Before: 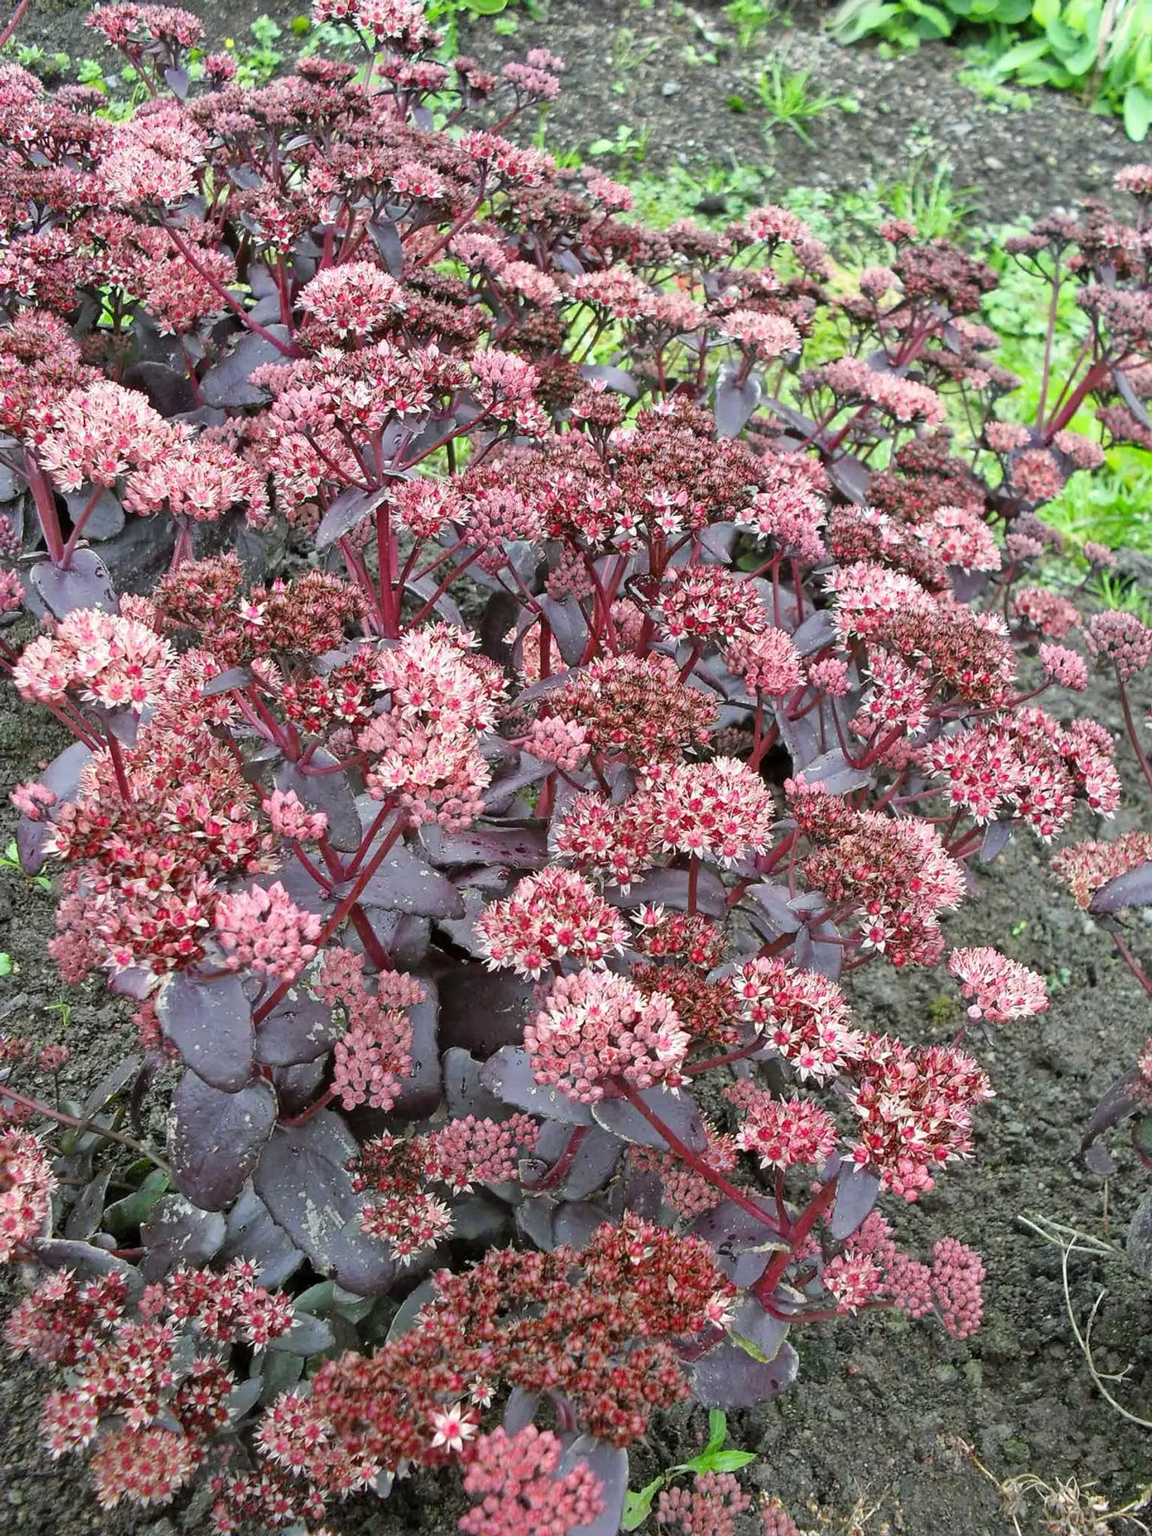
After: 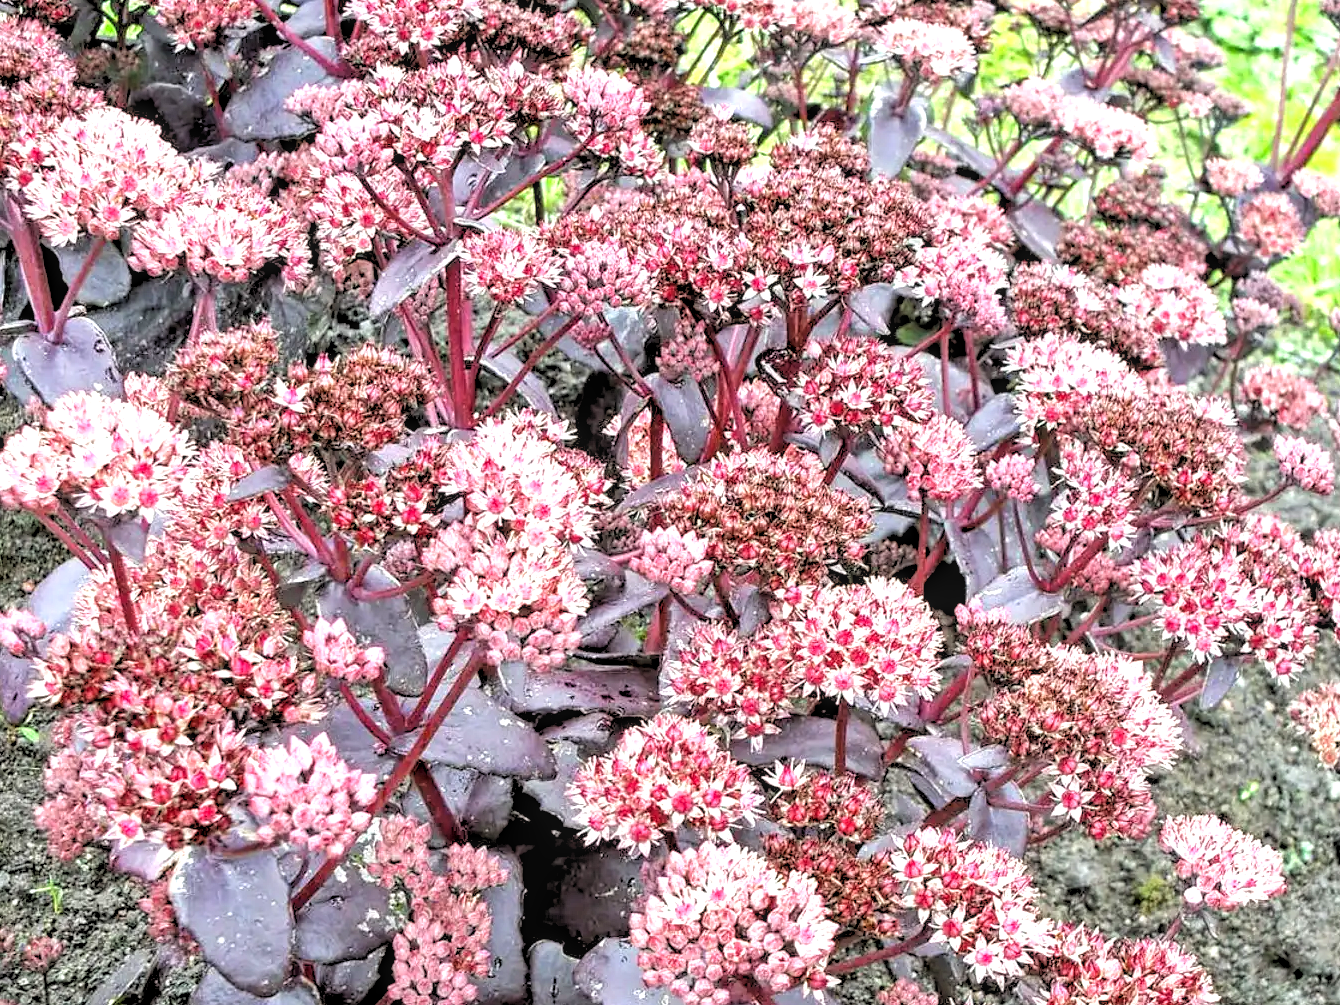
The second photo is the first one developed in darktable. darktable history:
exposure: exposure 0.781 EV, compensate highlight preservation false
crop: left 1.744%, top 19.225%, right 5.069%, bottom 28.357%
rgb levels: levels [[0.029, 0.461, 0.922], [0, 0.5, 1], [0, 0.5, 1]]
local contrast: on, module defaults
